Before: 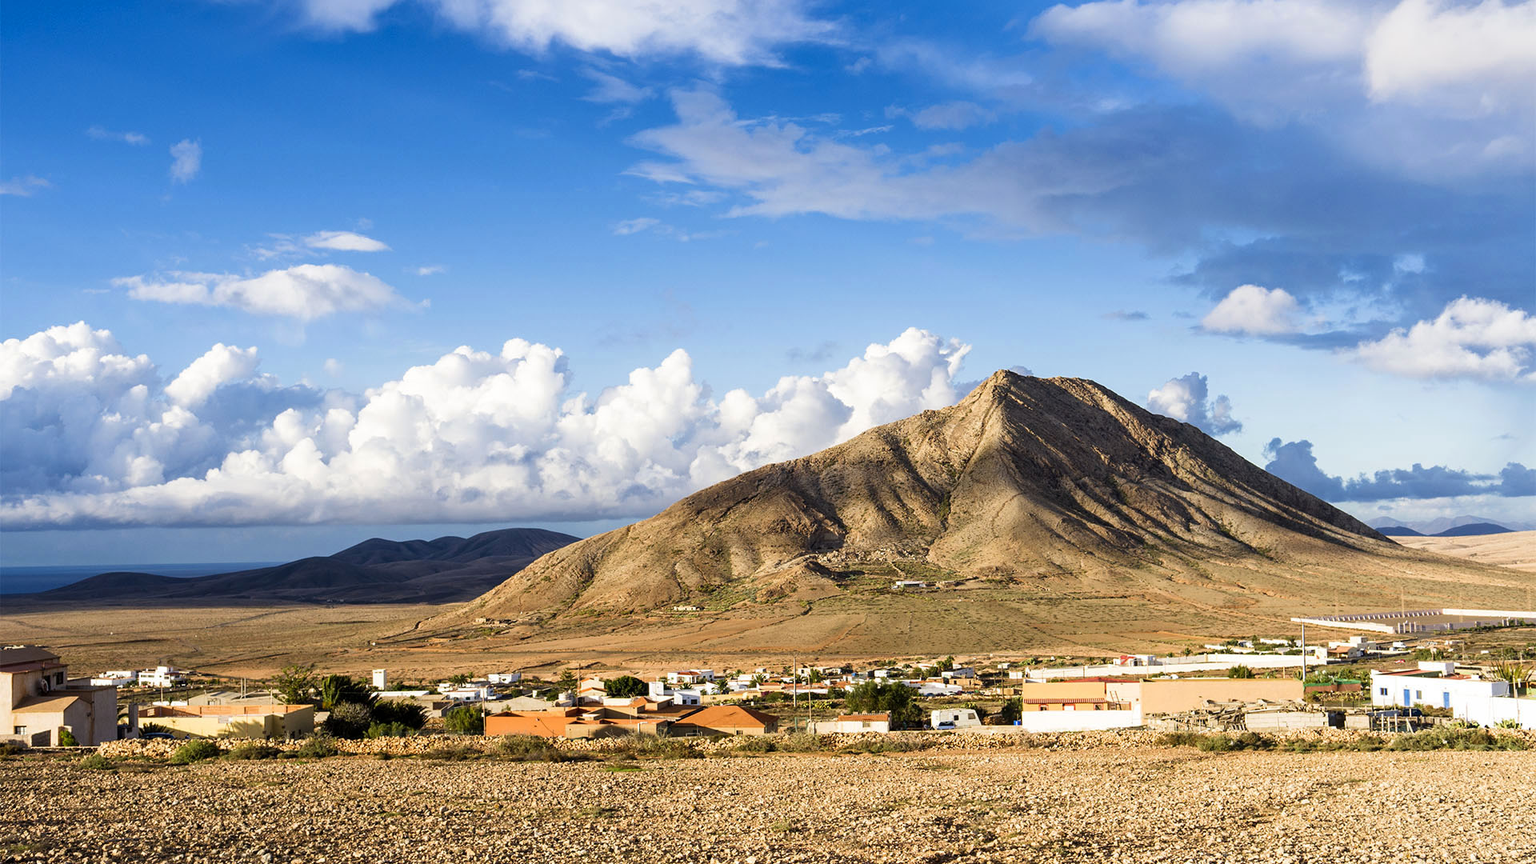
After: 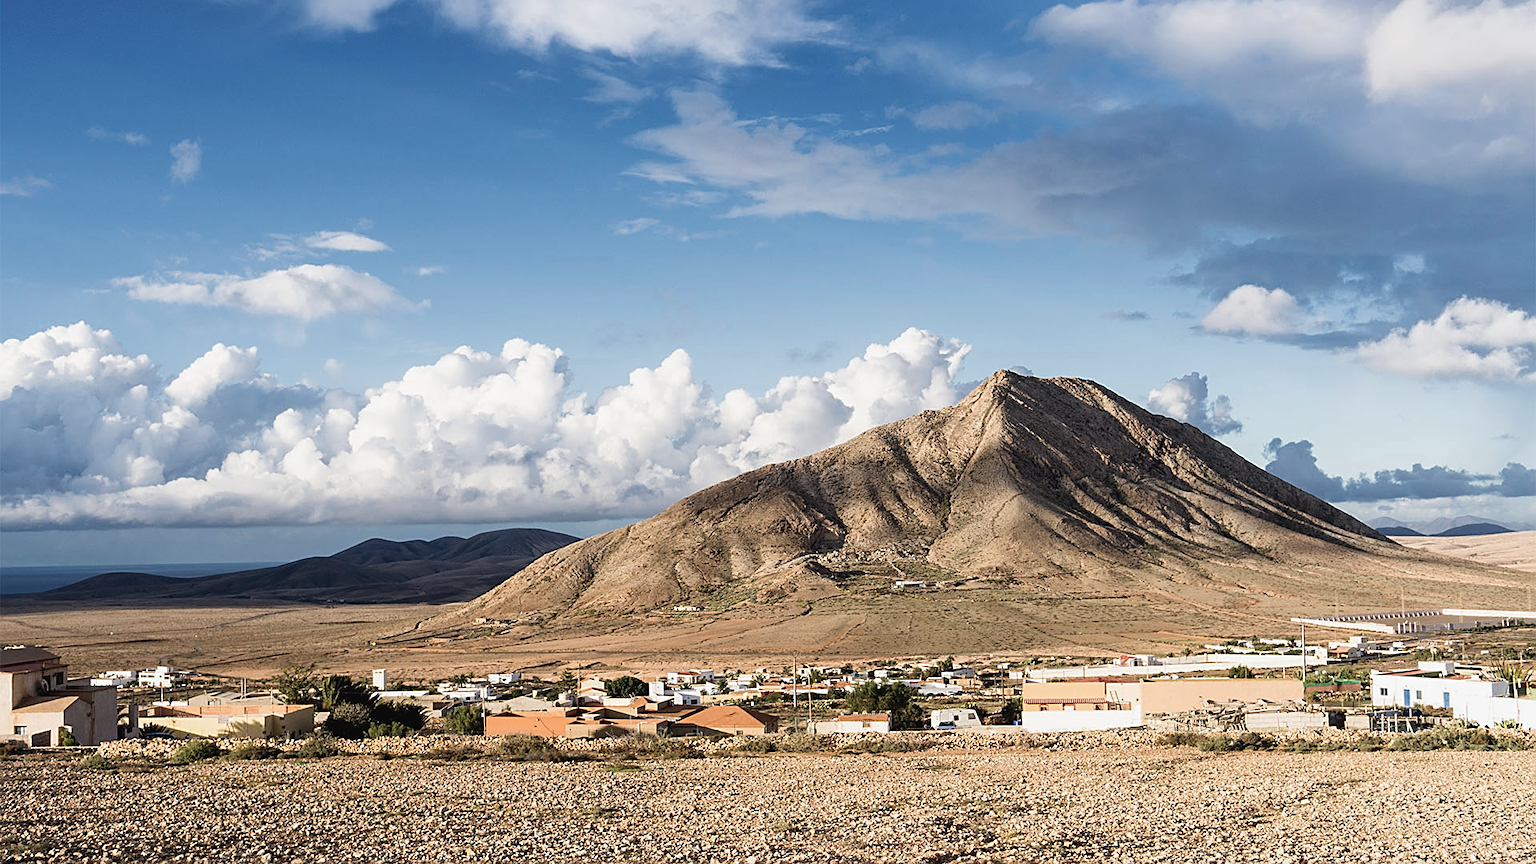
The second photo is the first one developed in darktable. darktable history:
contrast brightness saturation: contrast -0.054, saturation -0.392
sharpen: on, module defaults
